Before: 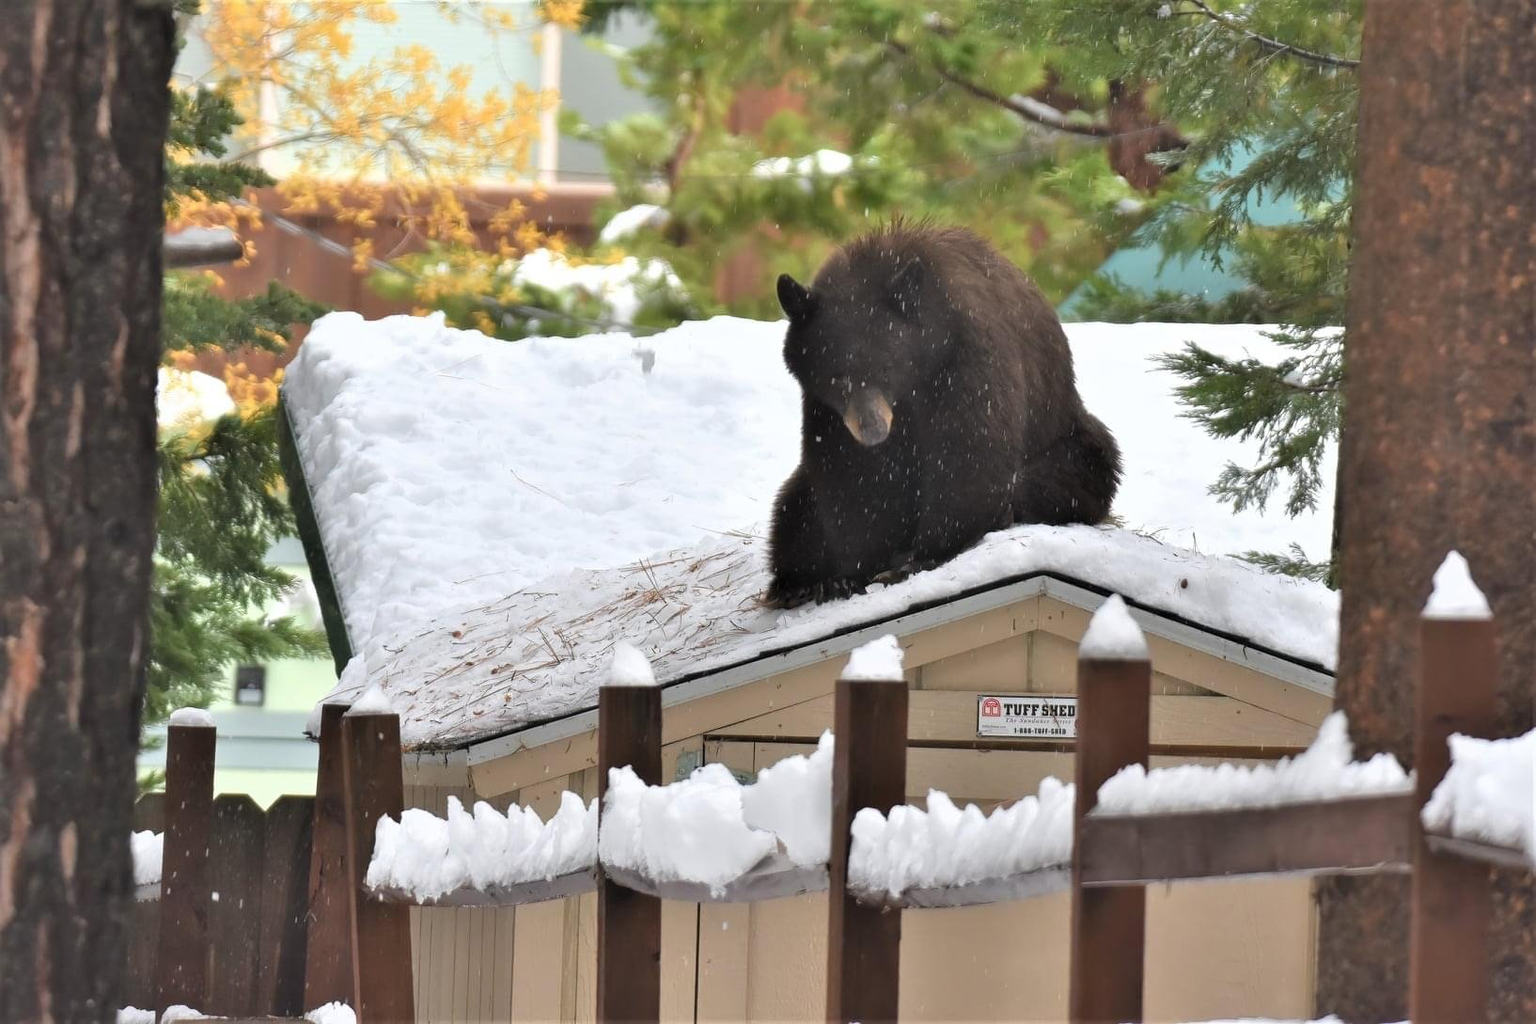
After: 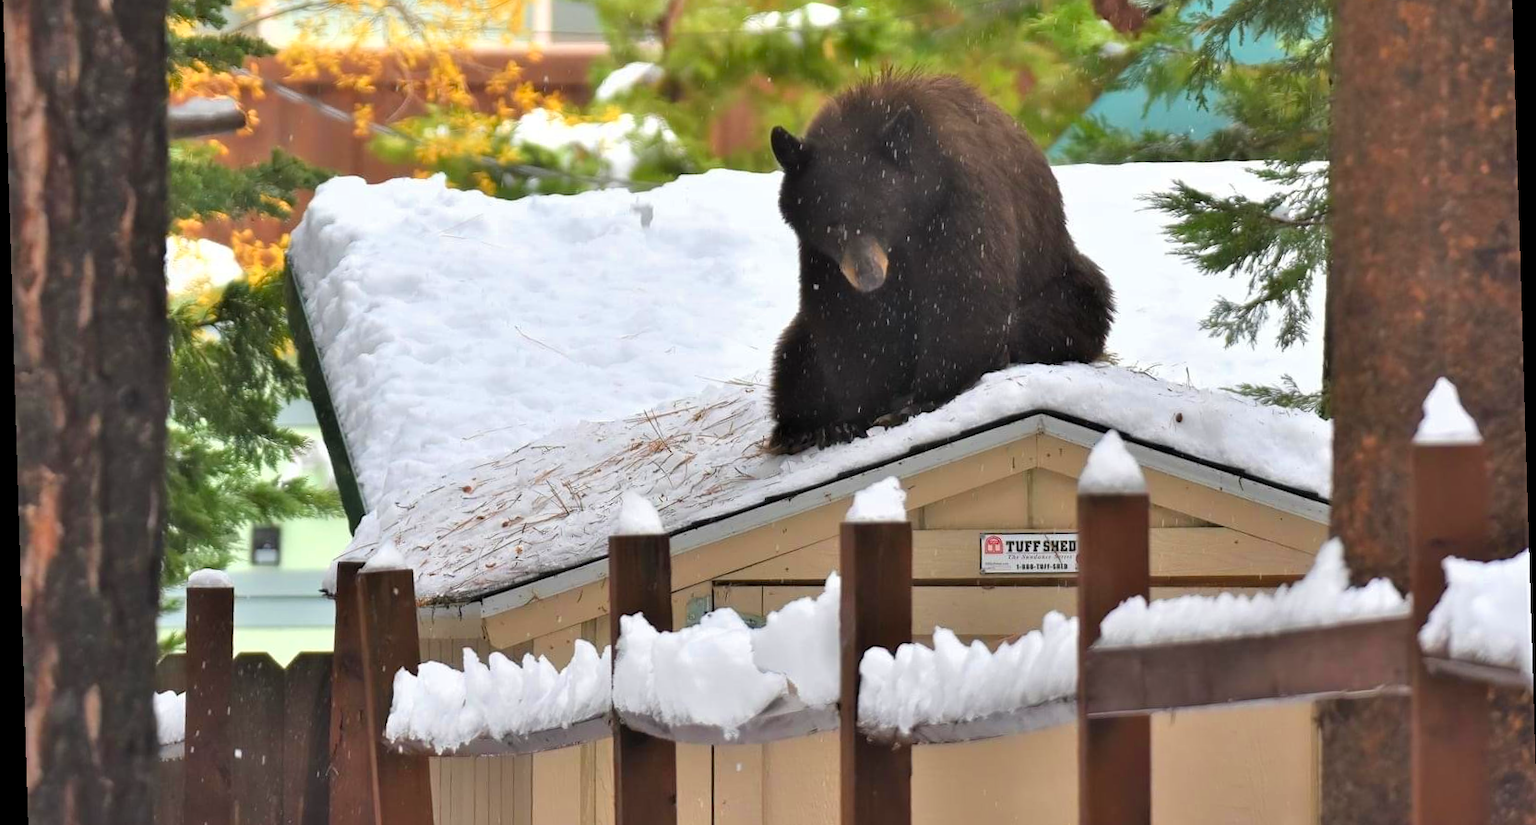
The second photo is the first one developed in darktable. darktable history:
color zones: curves: ch0 [(0, 0.613) (0.01, 0.613) (0.245, 0.448) (0.498, 0.529) (0.642, 0.665) (0.879, 0.777) (0.99, 0.613)]; ch1 [(0, 0) (0.143, 0) (0.286, 0) (0.429, 0) (0.571, 0) (0.714, 0) (0.857, 0)], mix -138.01%
crop and rotate: top 15.774%, bottom 5.506%
rotate and perspective: rotation -1.75°, automatic cropping off
